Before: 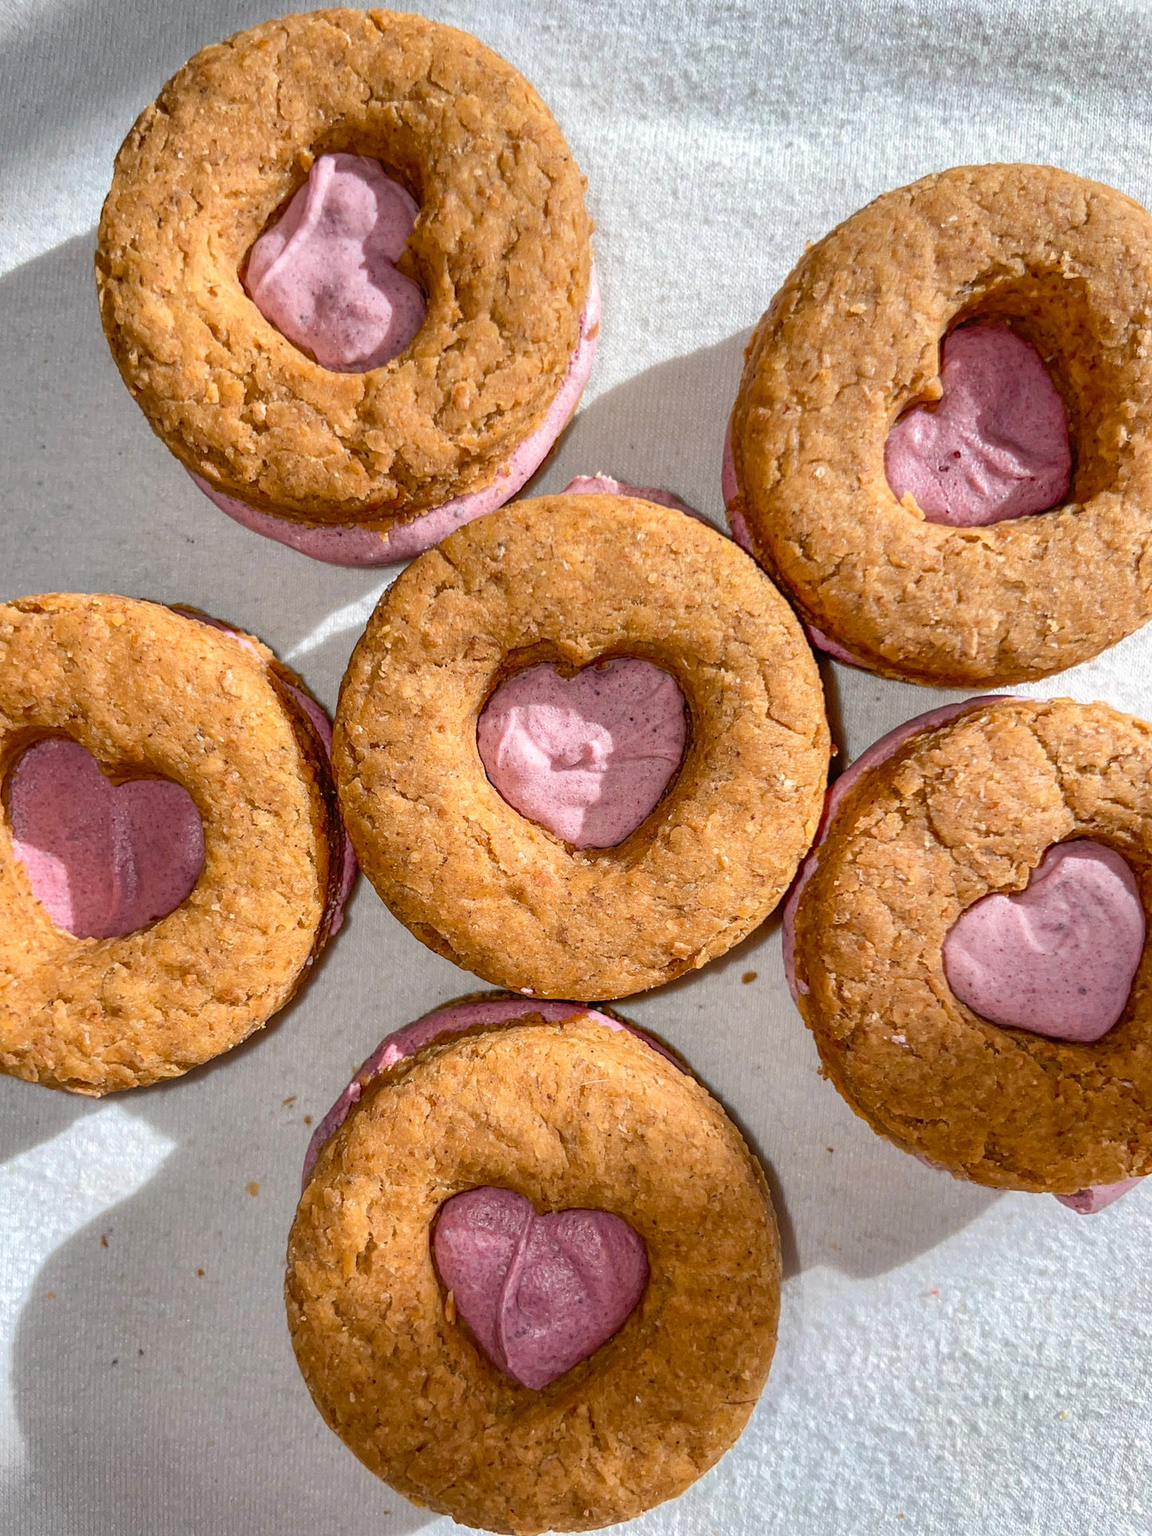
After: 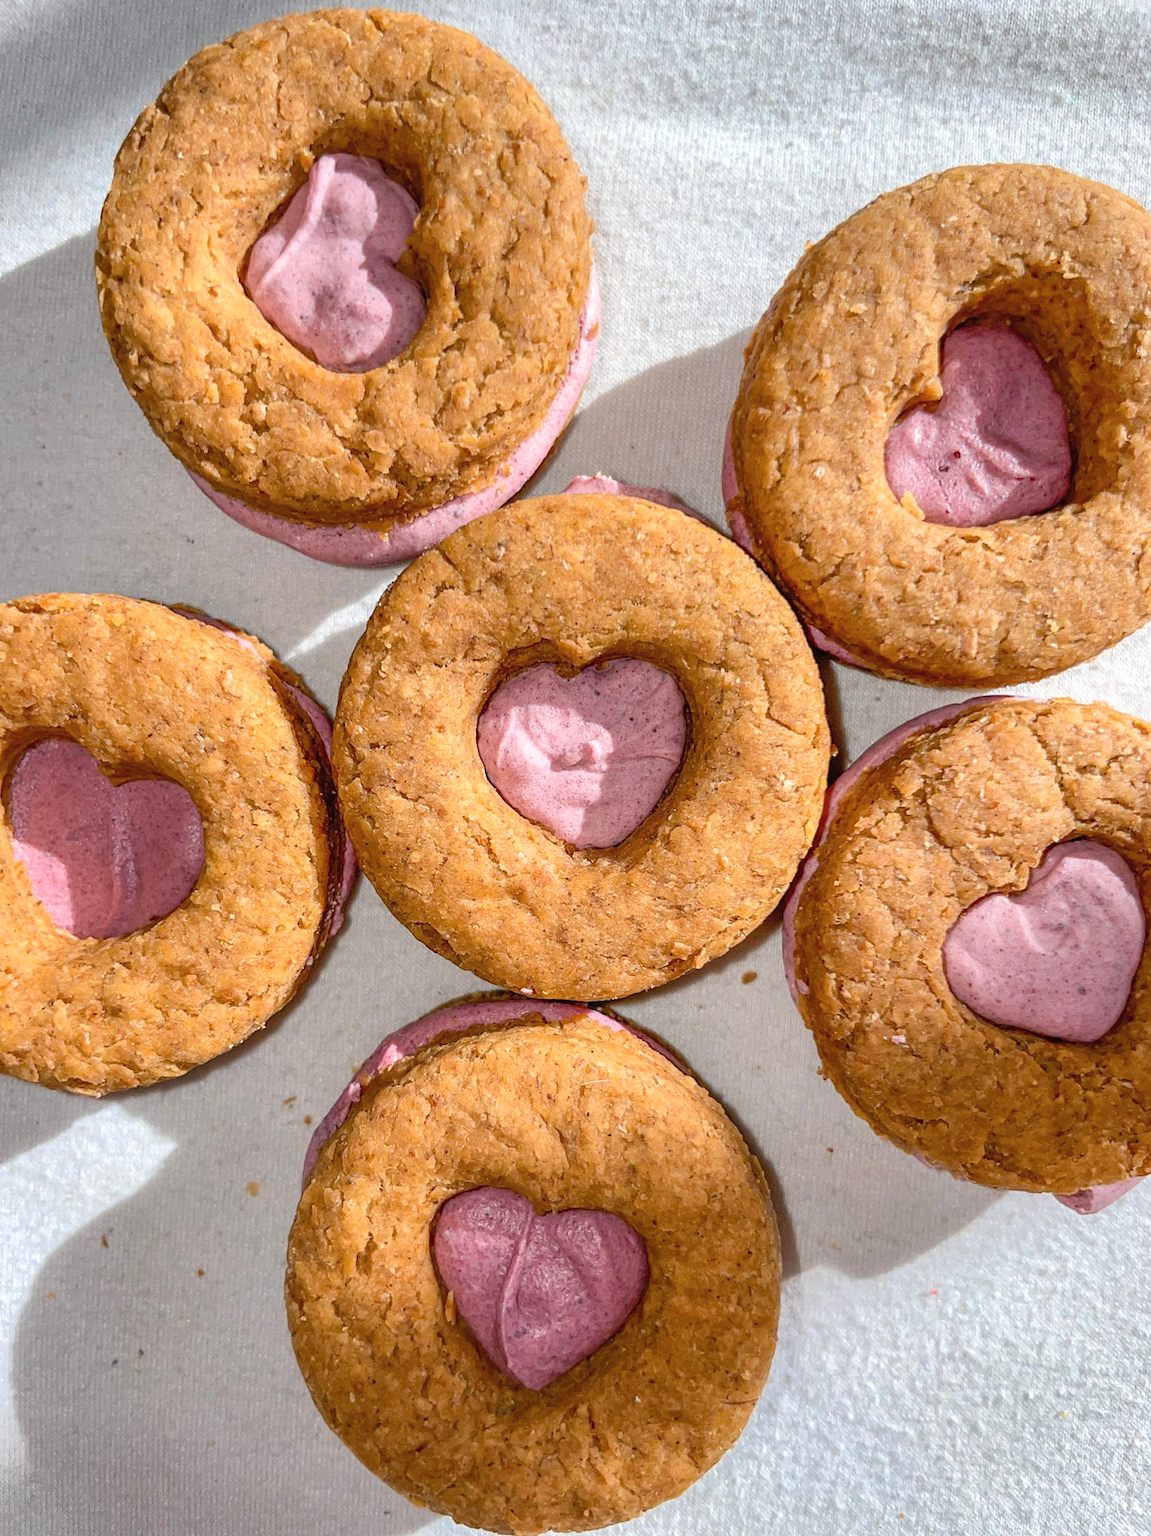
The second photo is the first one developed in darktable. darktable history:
contrast brightness saturation: contrast 0.055, brightness 0.062, saturation 0.008
